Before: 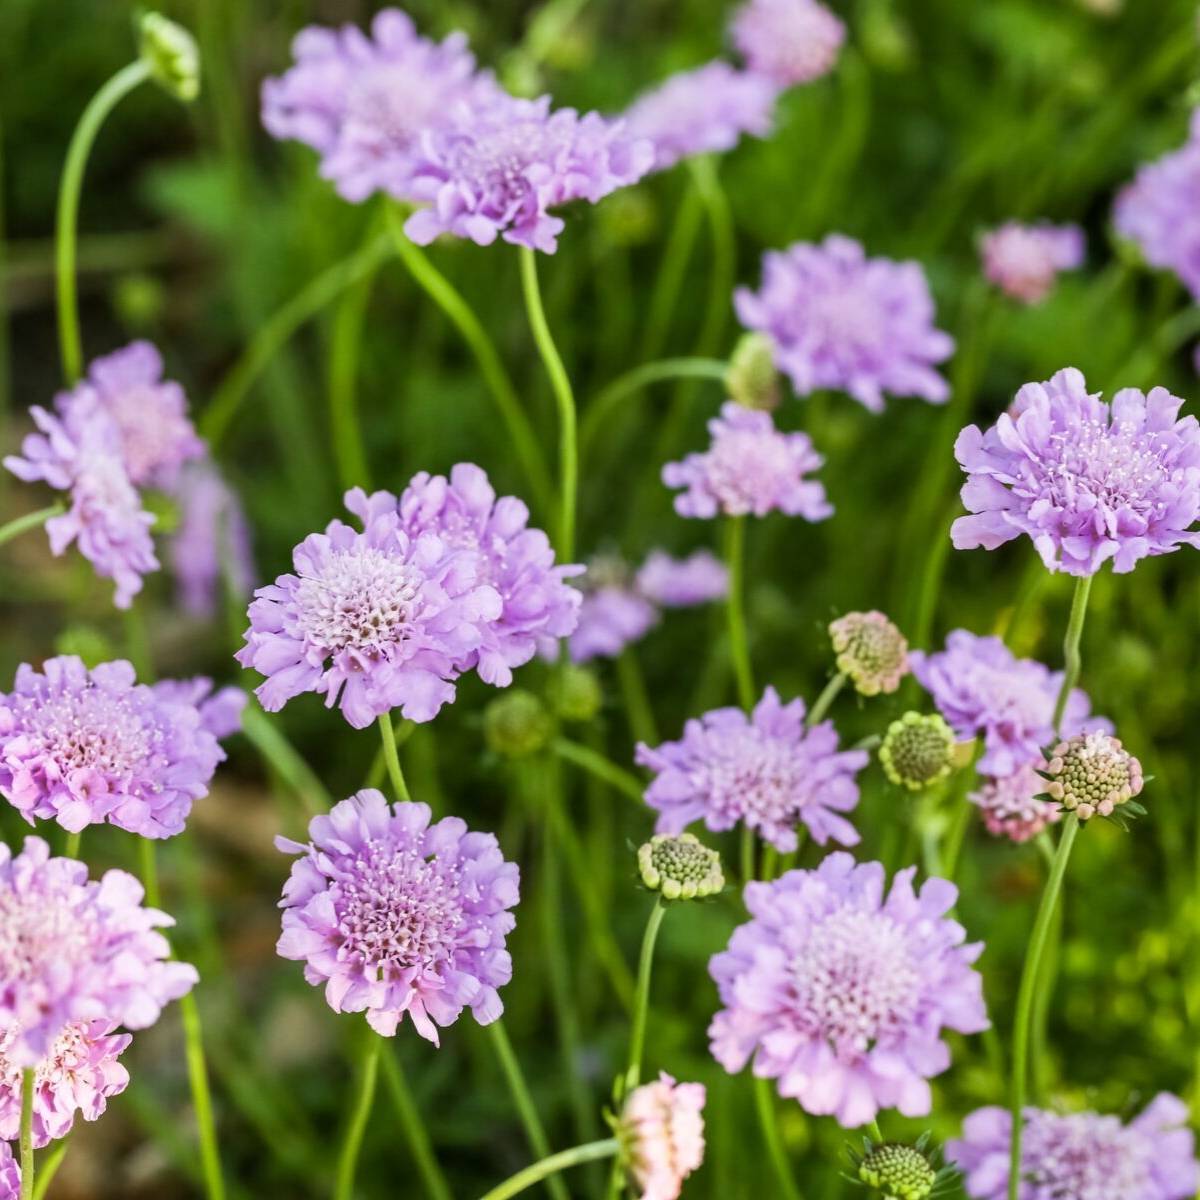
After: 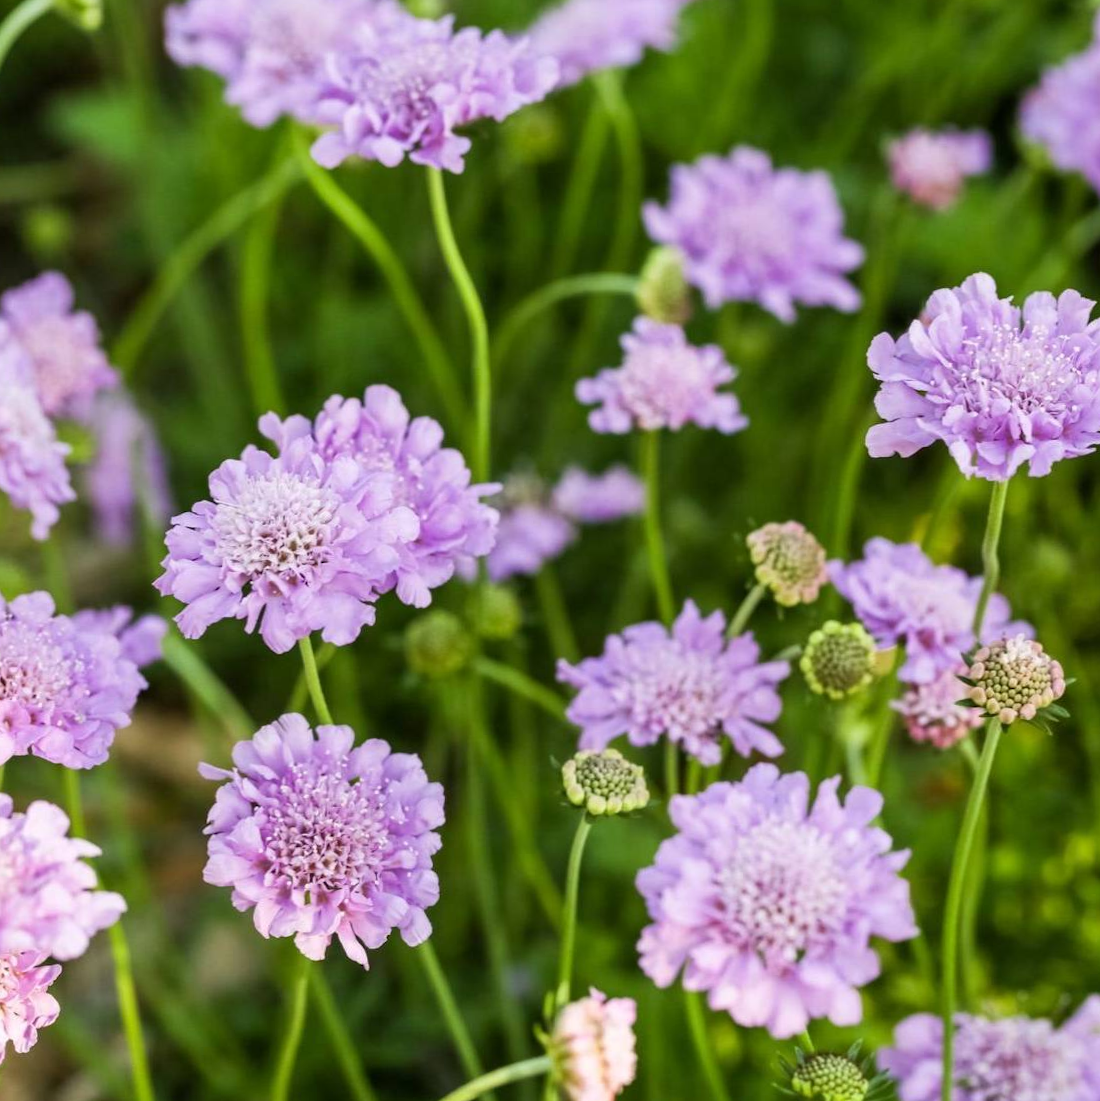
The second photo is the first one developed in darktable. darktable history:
crop and rotate: angle 1.59°, left 5.795%, top 5.712%
